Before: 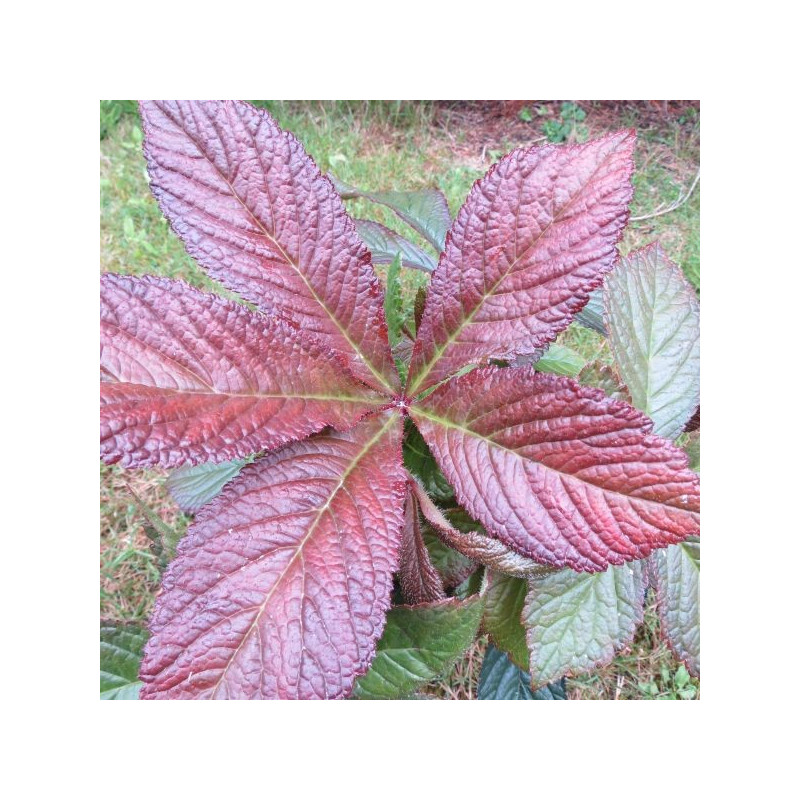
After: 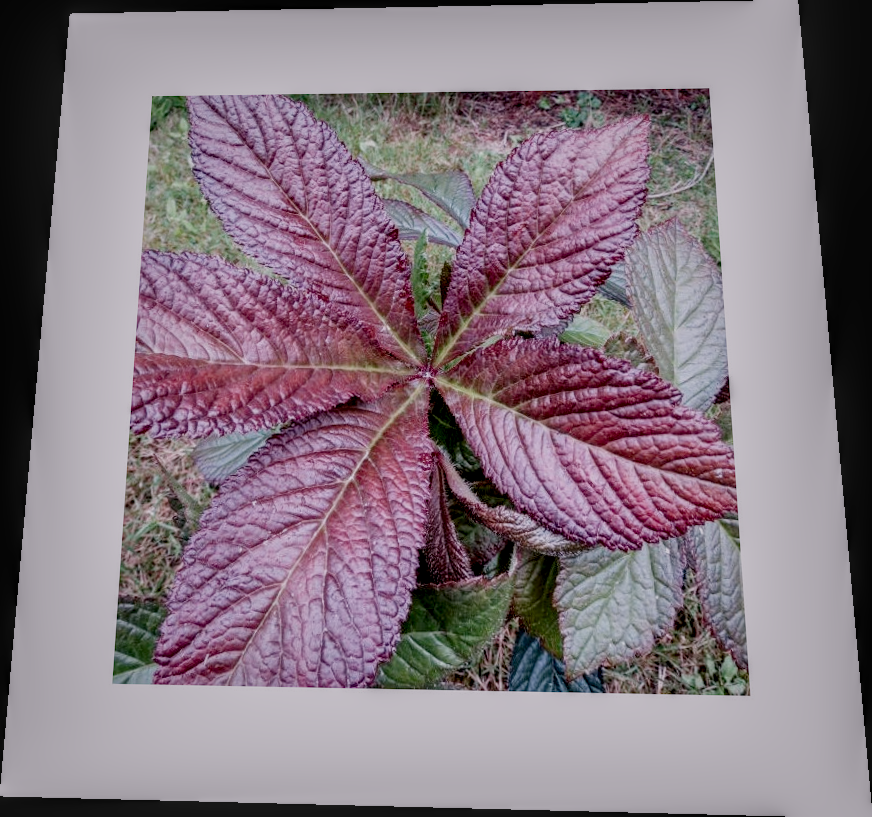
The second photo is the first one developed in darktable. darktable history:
white balance: red 1.05, blue 1.072
local contrast: highlights 0%, shadows 0%, detail 182%
filmic rgb: middle gray luminance 30%, black relative exposure -9 EV, white relative exposure 7 EV, threshold 6 EV, target black luminance 0%, hardness 2.94, latitude 2.04%, contrast 0.963, highlights saturation mix 5%, shadows ↔ highlights balance 12.16%, add noise in highlights 0, preserve chrominance no, color science v3 (2019), use custom middle-gray values true, iterations of high-quality reconstruction 0, contrast in highlights soft, enable highlight reconstruction true
rotate and perspective: rotation 0.128°, lens shift (vertical) -0.181, lens shift (horizontal) -0.044, shear 0.001, automatic cropping off
